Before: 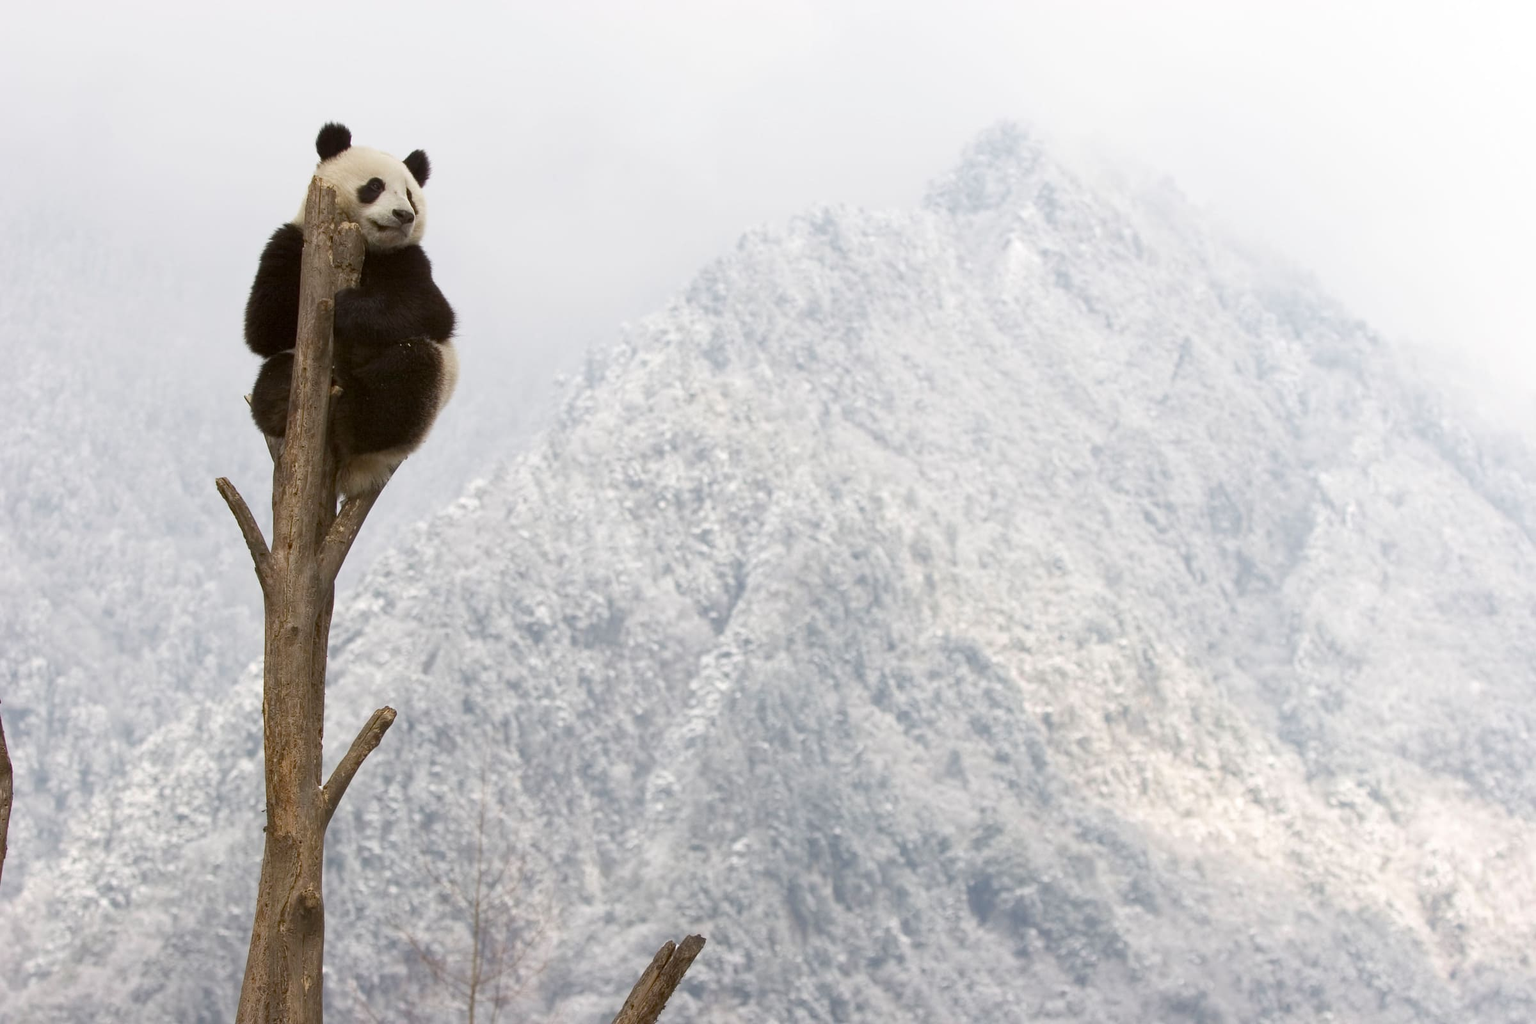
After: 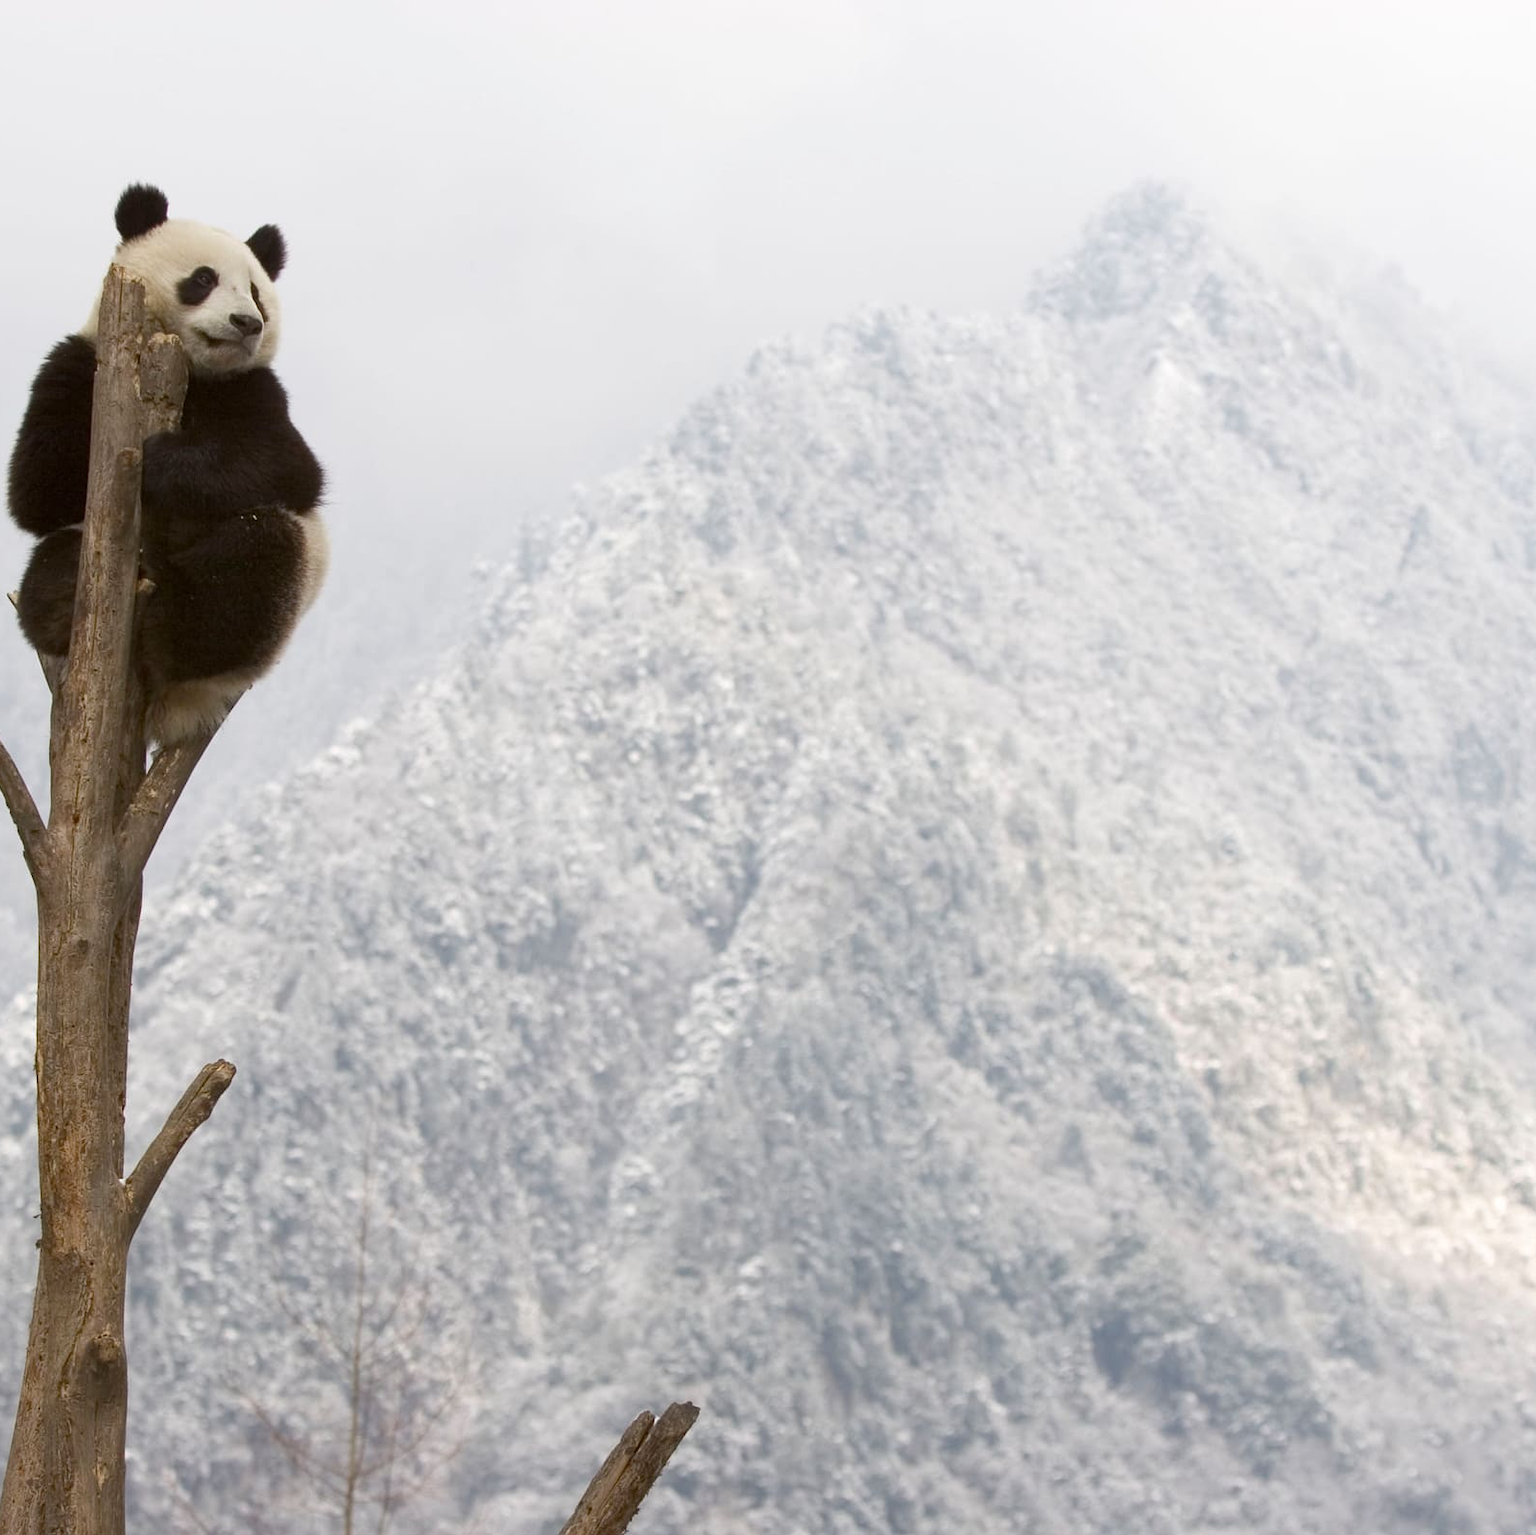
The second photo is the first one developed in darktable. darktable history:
crop and rotate: left 15.606%, right 17.711%
